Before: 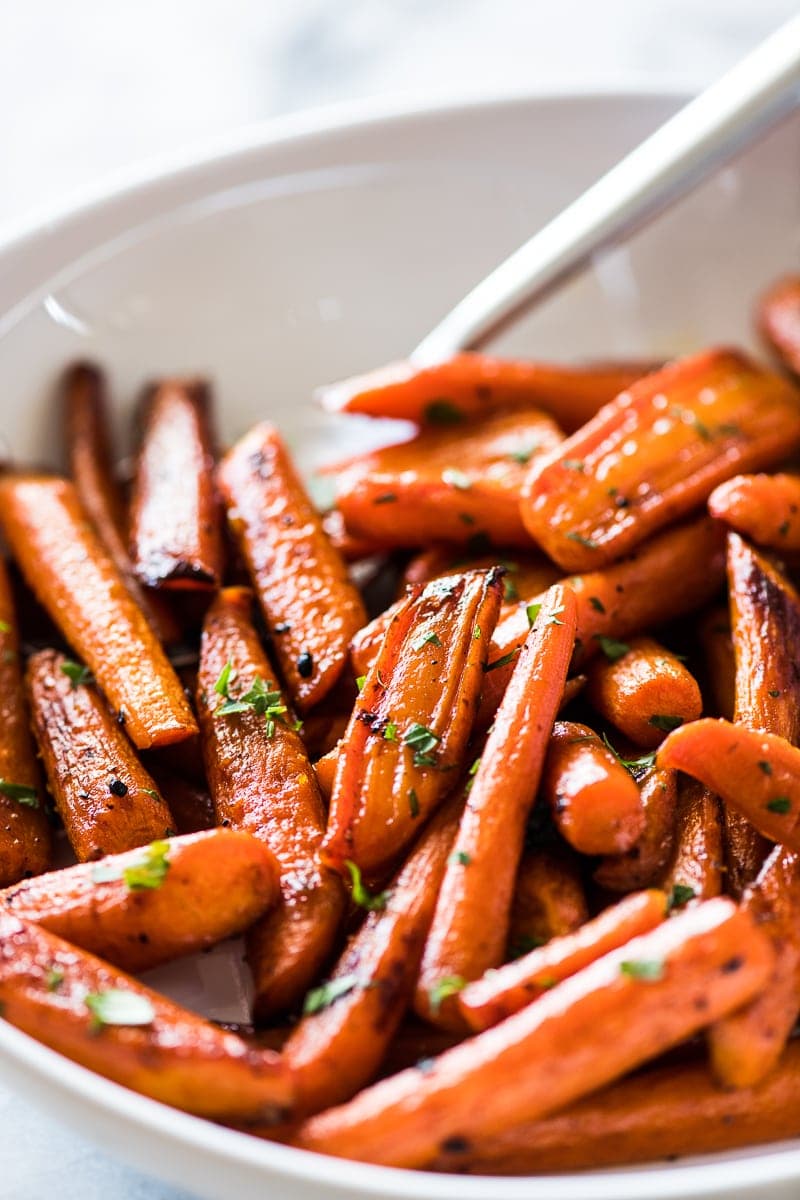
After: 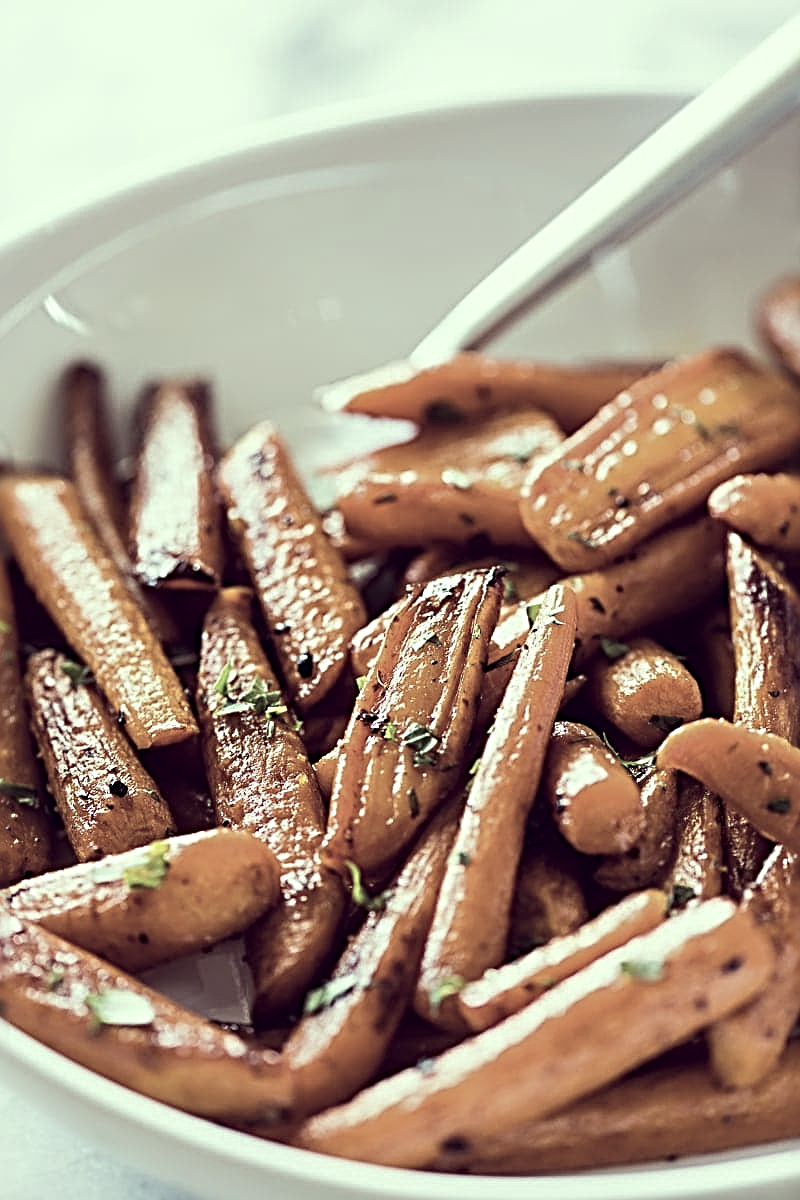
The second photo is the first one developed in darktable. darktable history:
color correction: highlights a* -20.96, highlights b* 20.83, shadows a* 19.64, shadows b* -19.69, saturation 0.461
sharpen: radius 3.708, amount 0.942
